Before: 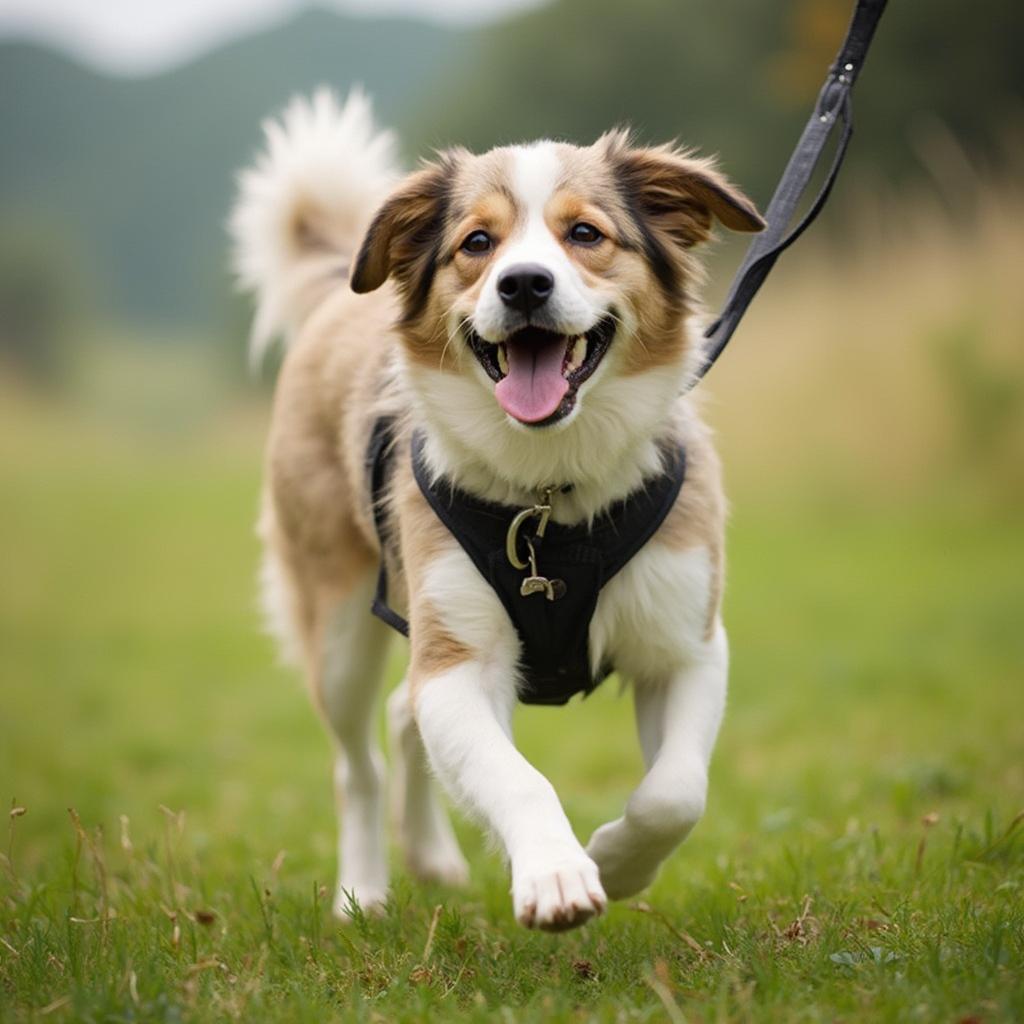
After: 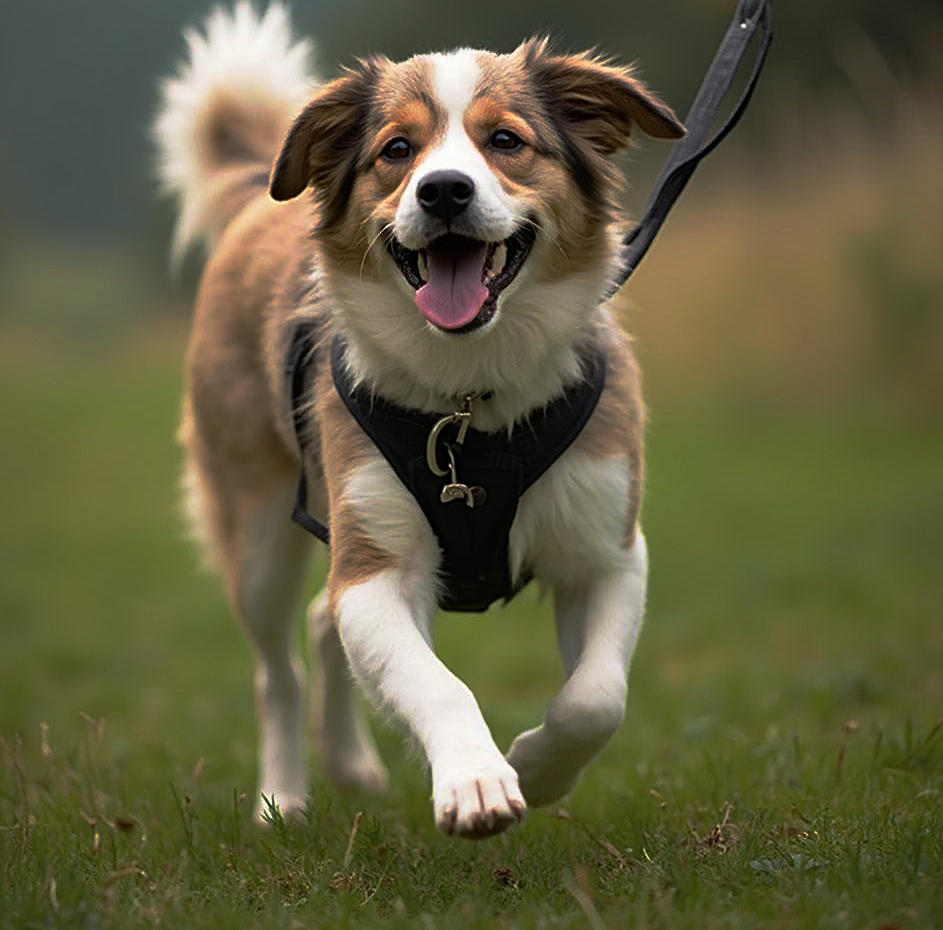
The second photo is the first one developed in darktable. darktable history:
crop and rotate: left 7.858%, top 9.13%
base curve: curves: ch0 [(0, 0) (0.564, 0.291) (0.802, 0.731) (1, 1)], preserve colors none
sharpen: amount 0.733
shadows and highlights: shadows 36.3, highlights -27.95, soften with gaussian
